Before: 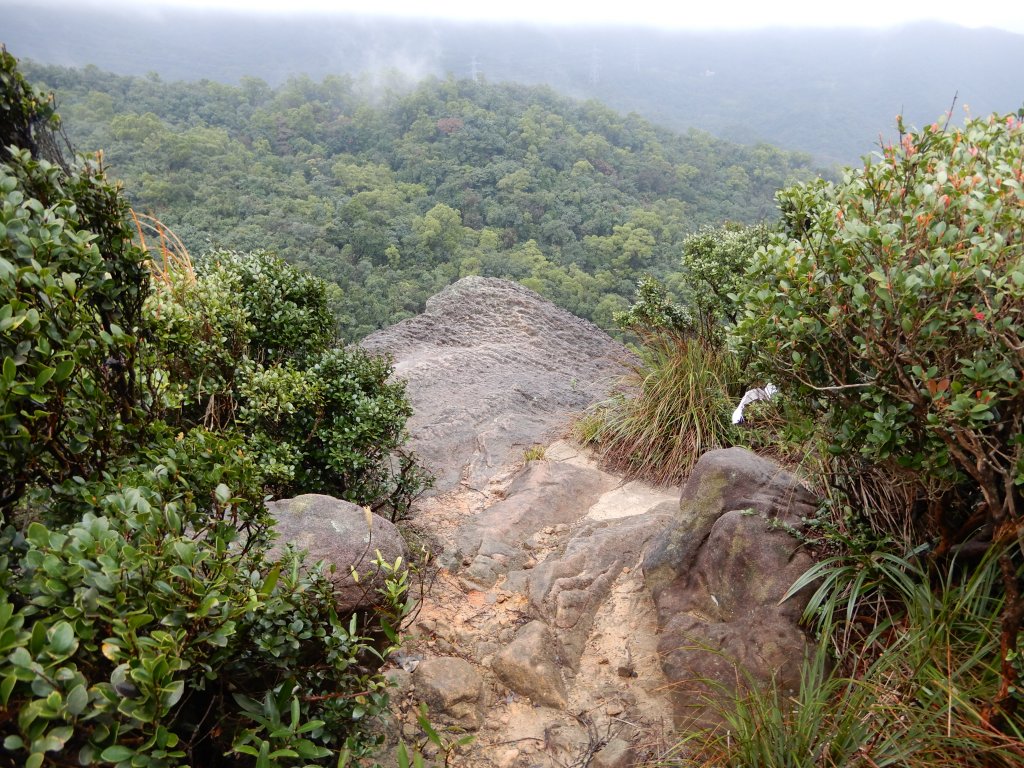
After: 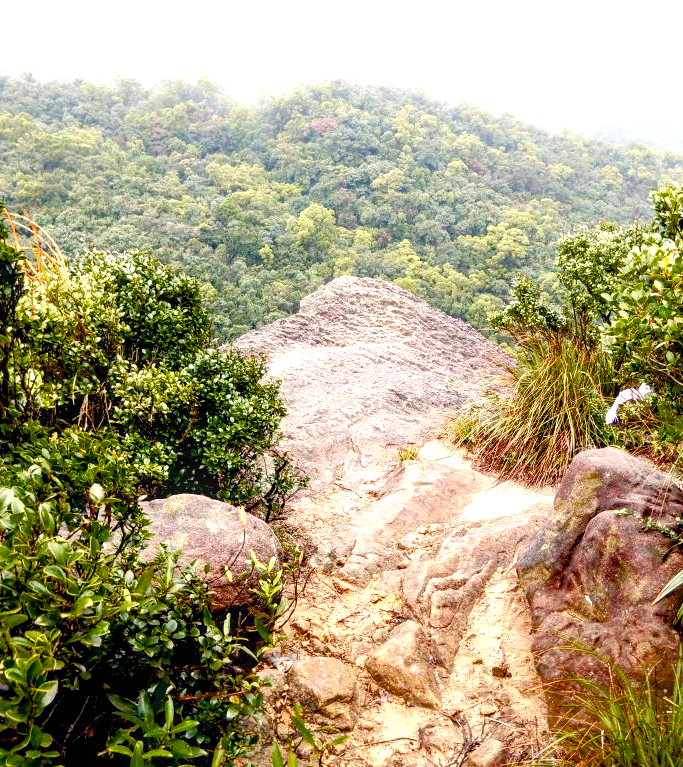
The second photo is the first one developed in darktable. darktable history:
color balance rgb: highlights gain › chroma 2.883%, highlights gain › hue 62.54°, global offset › chroma 0.091%, global offset › hue 253.85°, perceptual saturation grading › global saturation 28.194%, perceptual saturation grading › highlights -25.524%, perceptual saturation grading › mid-tones 25.082%, perceptual saturation grading › shadows 49.669%, global vibrance 10.423%, saturation formula JzAzBz (2021)
exposure: black level correction 0.011, exposure 1.088 EV, compensate exposure bias true, compensate highlight preservation false
crop and rotate: left 12.326%, right 20.909%
local contrast: on, module defaults
